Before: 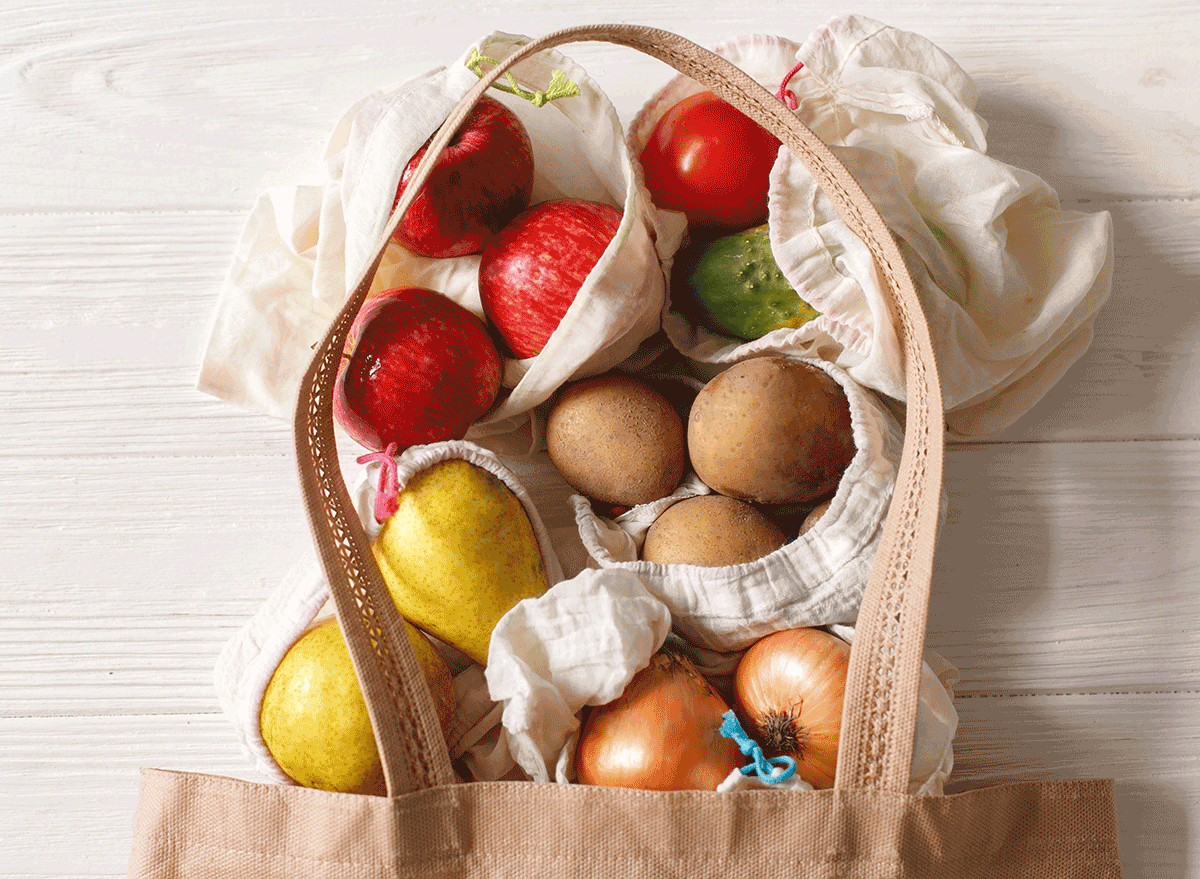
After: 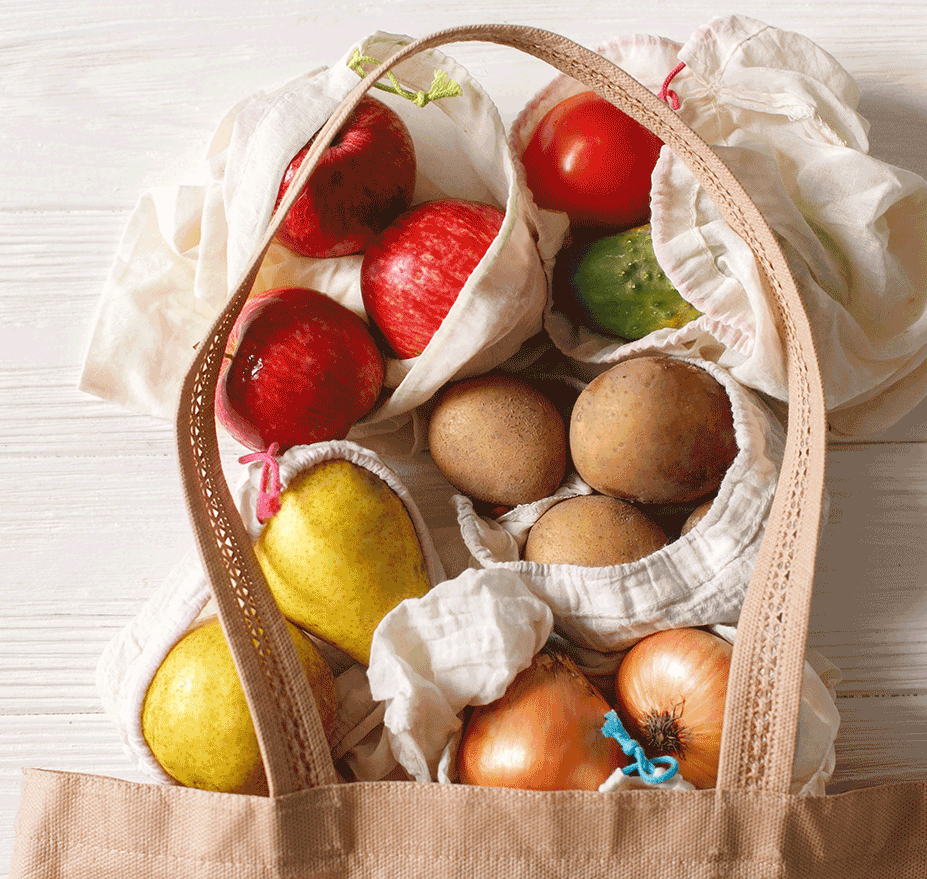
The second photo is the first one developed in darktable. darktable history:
crop: left 9.868%, right 12.838%
